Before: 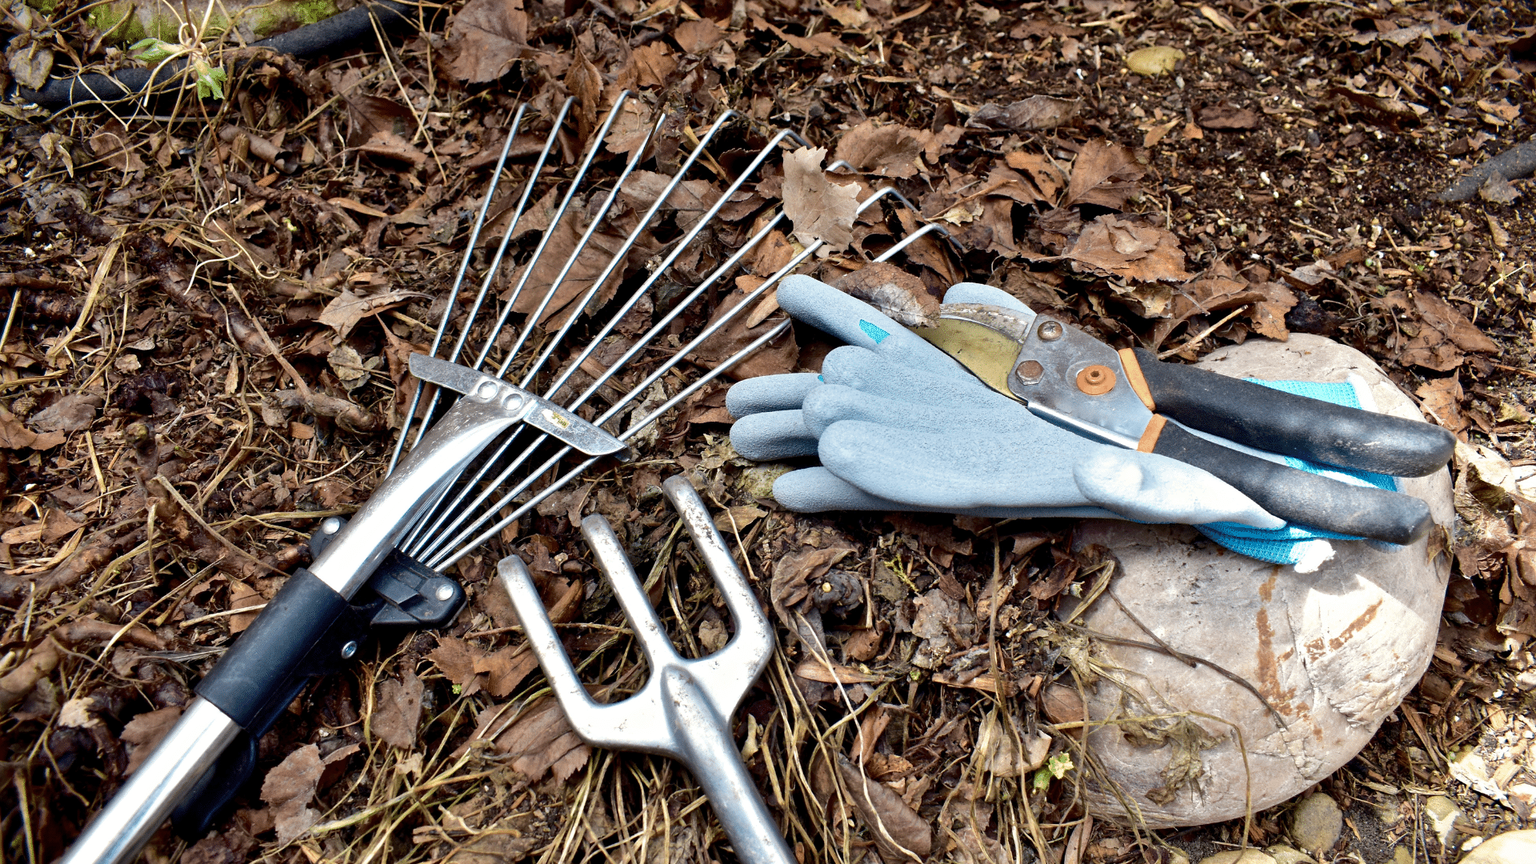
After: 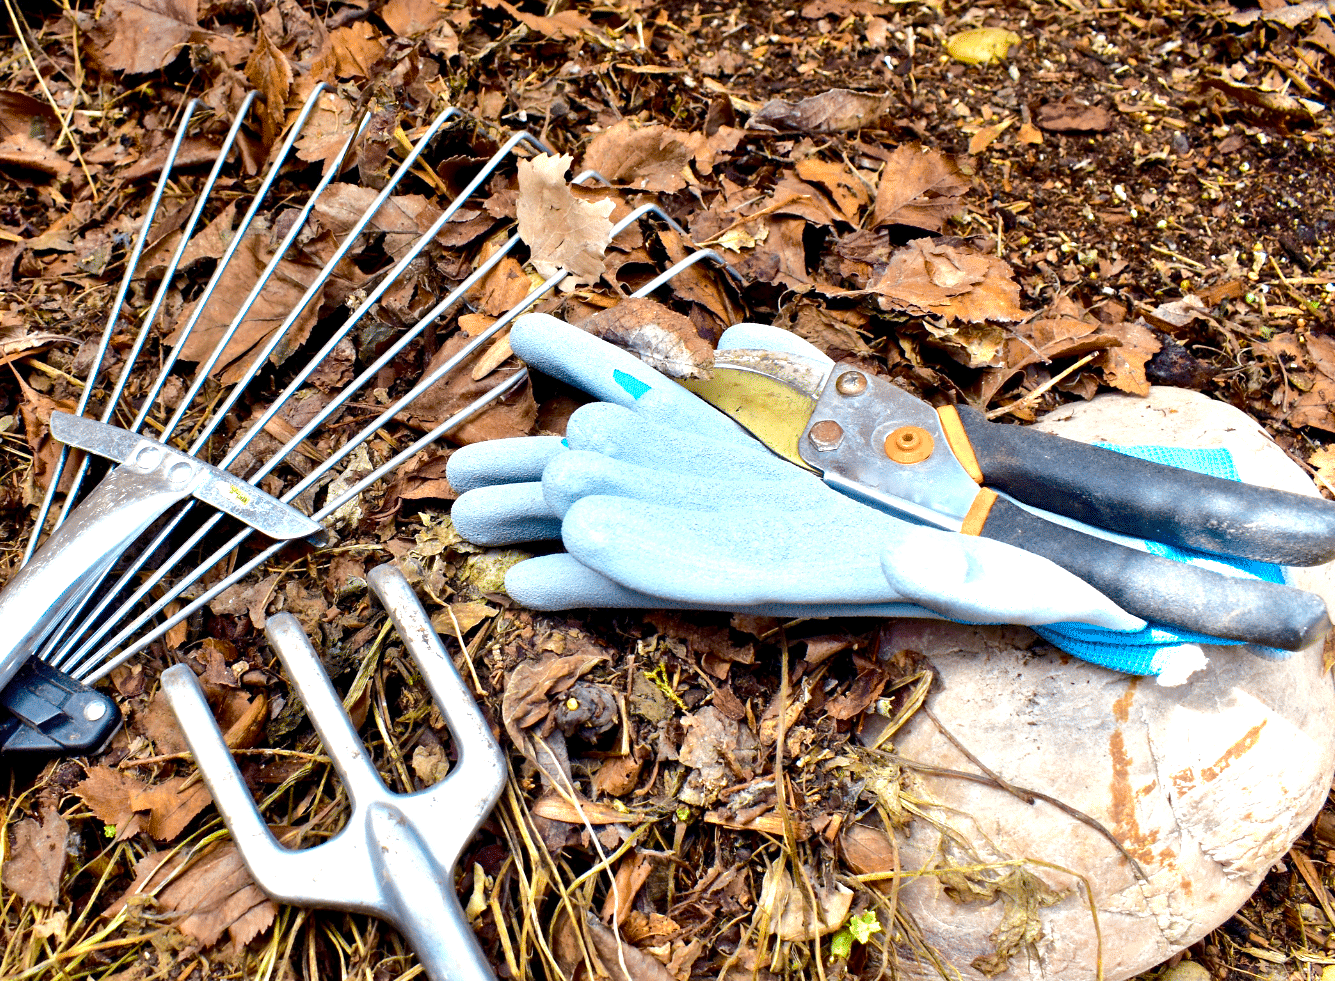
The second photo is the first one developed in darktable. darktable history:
crop and rotate: left 24.034%, top 2.838%, right 6.406%, bottom 6.299%
exposure: exposure 0.7 EV, compensate highlight preservation false
color balance rgb: perceptual saturation grading › global saturation 25%, perceptual brilliance grading › mid-tones 10%, perceptual brilliance grading › shadows 15%, global vibrance 20%
